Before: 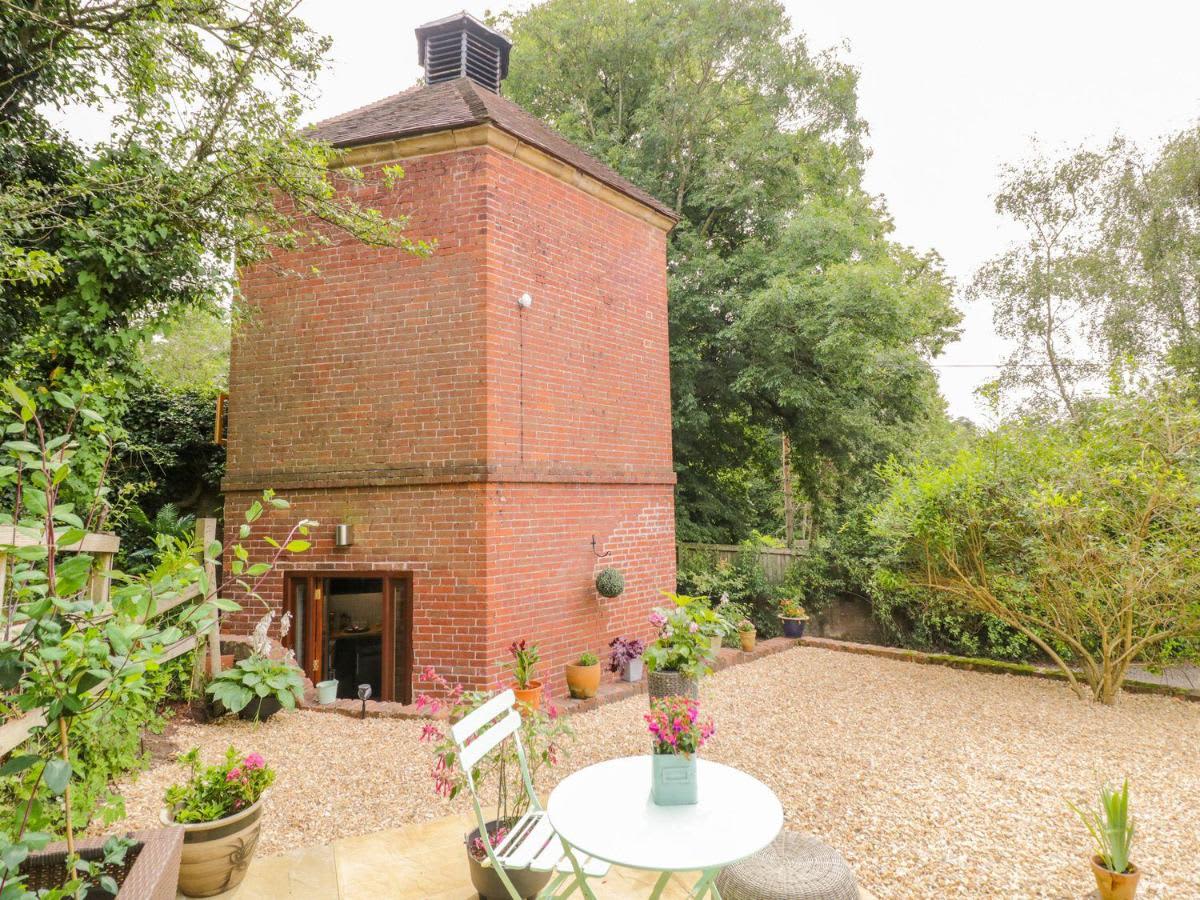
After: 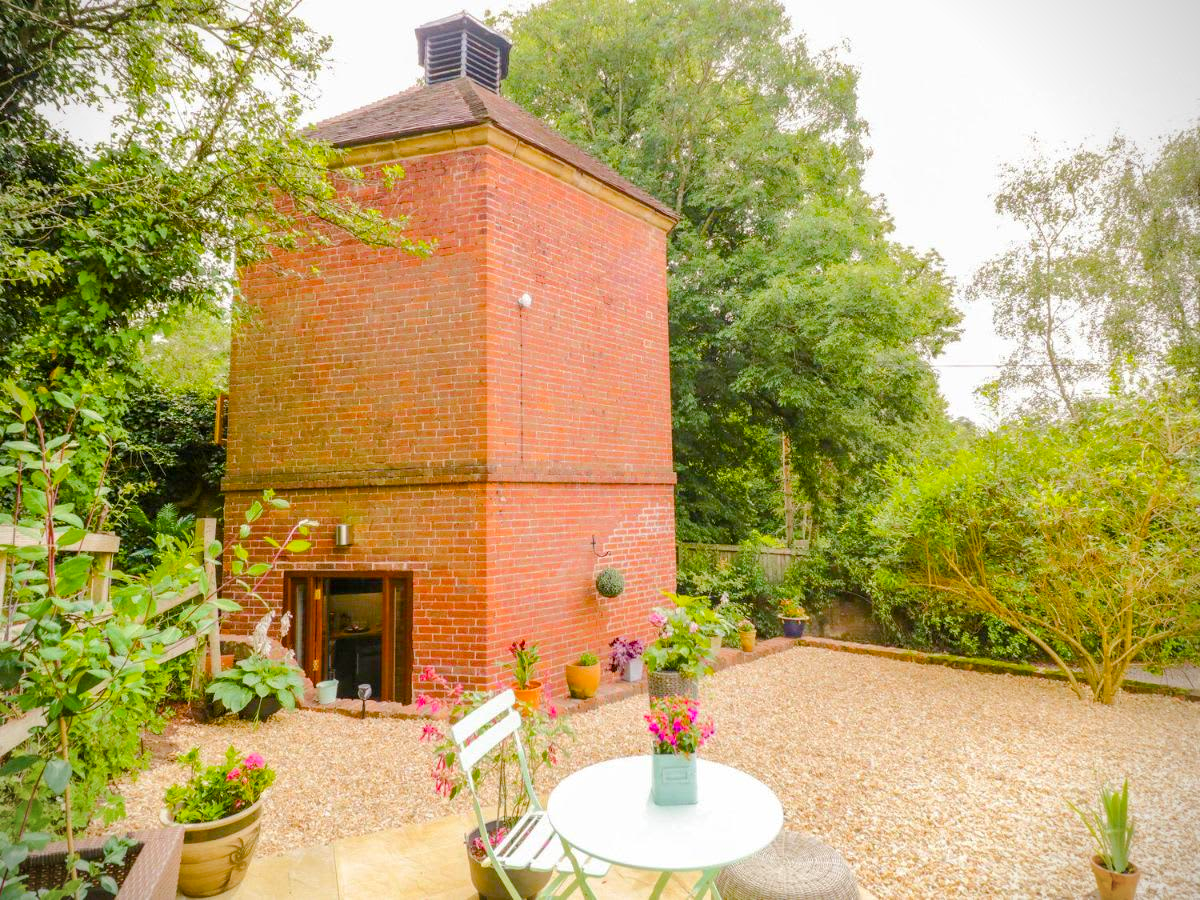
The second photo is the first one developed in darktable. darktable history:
vignetting: fall-off start 92.35%, unbound false
color balance rgb: perceptual saturation grading › global saturation 45.246%, perceptual saturation grading › highlights -25.166%, perceptual saturation grading › shadows 49.969%, perceptual brilliance grading › mid-tones 9.667%, perceptual brilliance grading › shadows 14.922%
